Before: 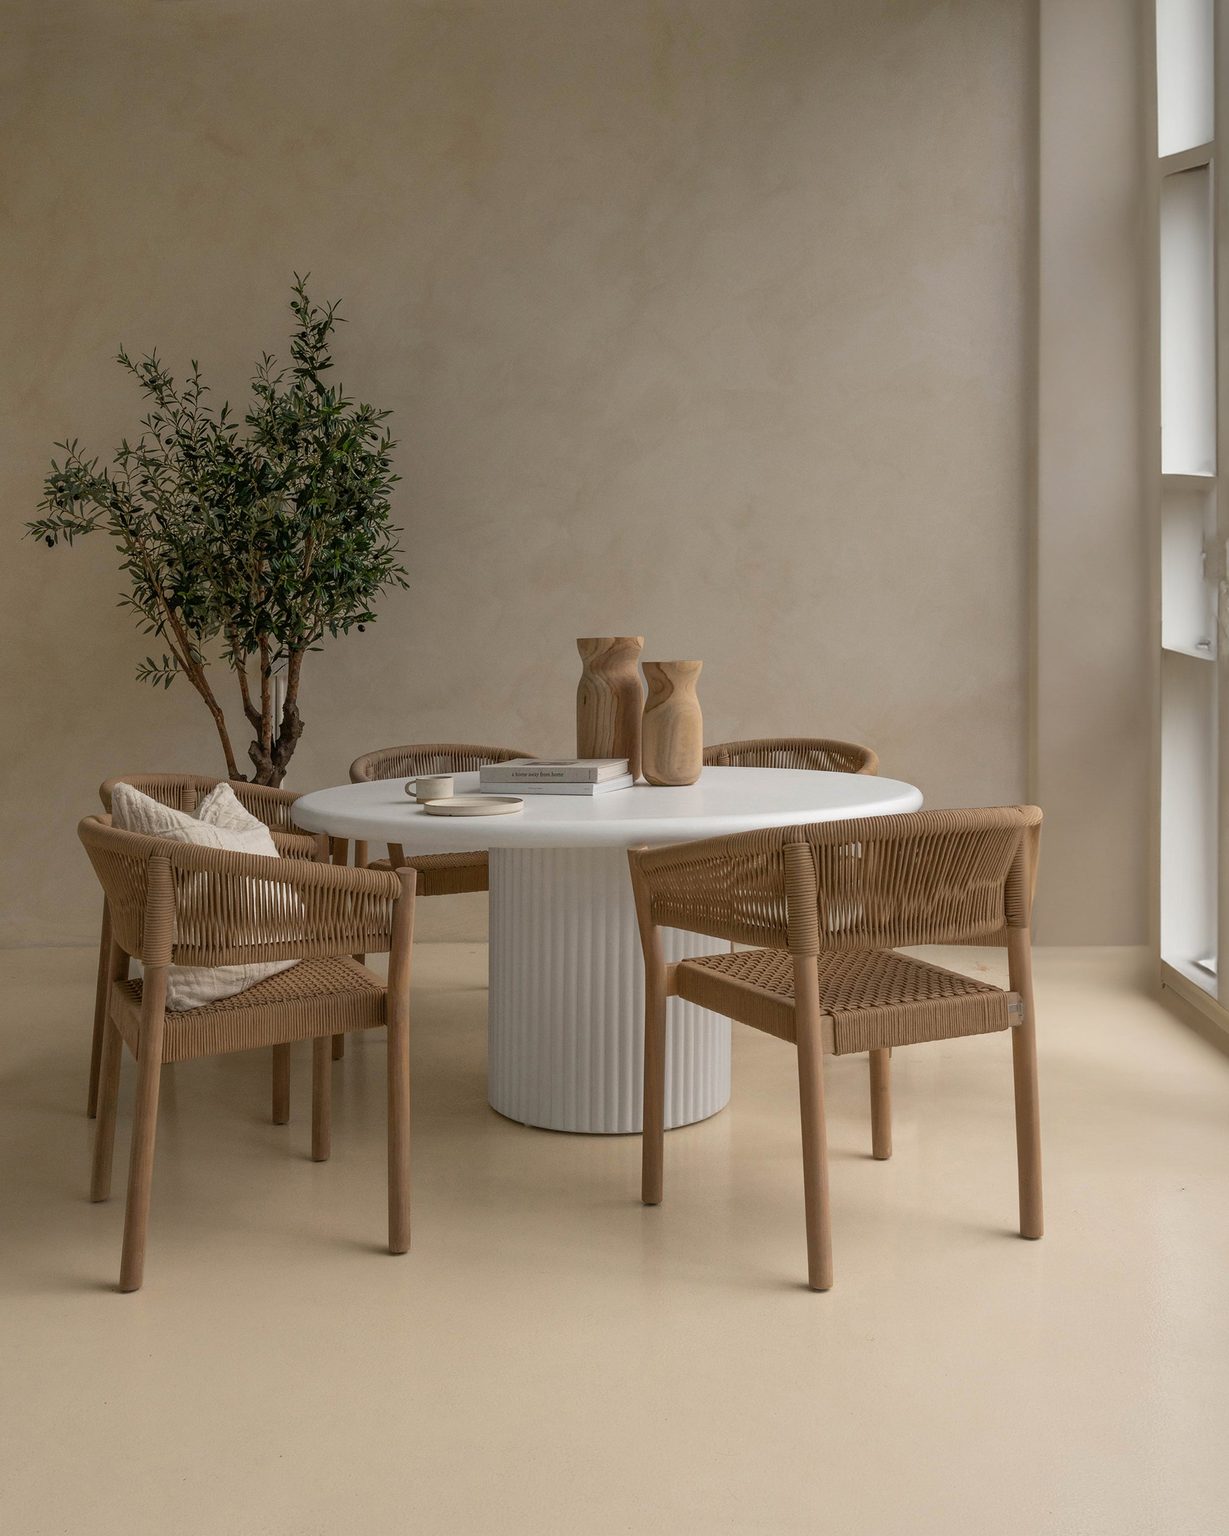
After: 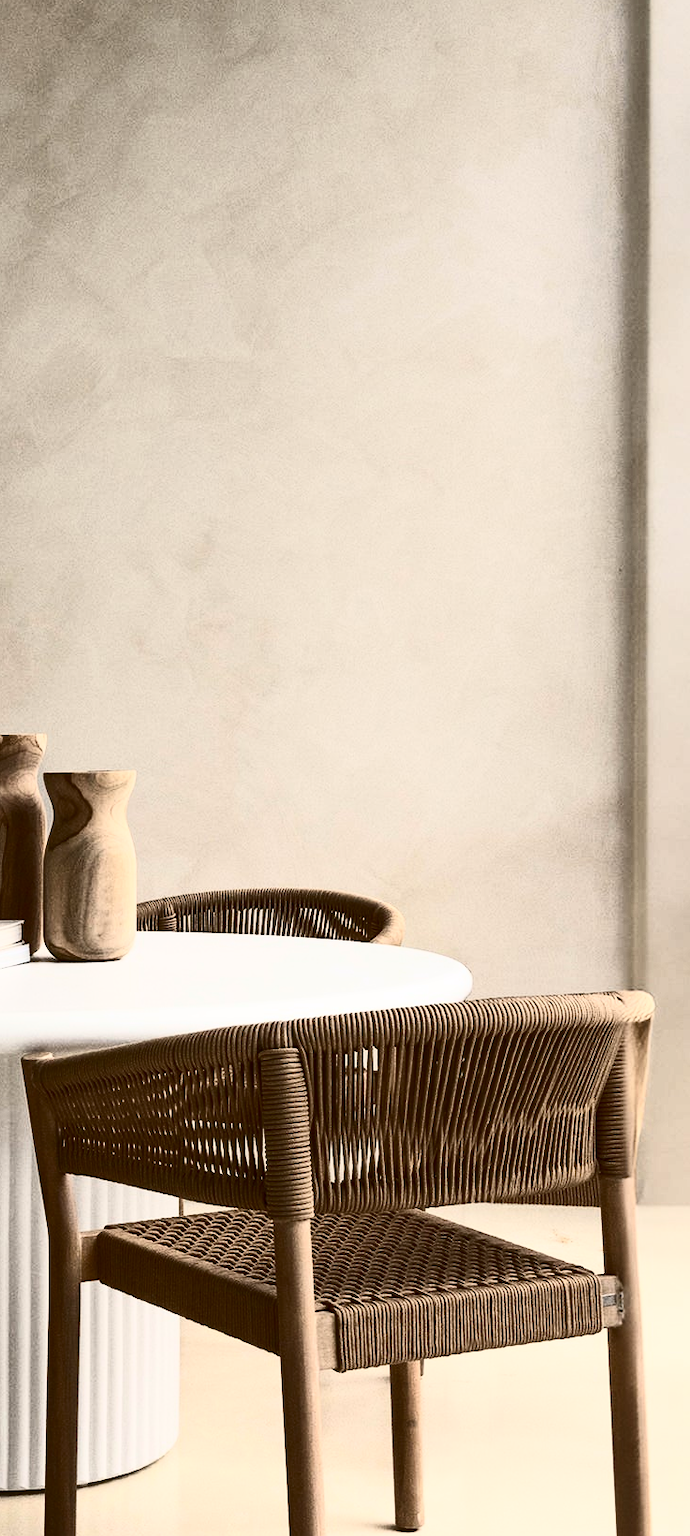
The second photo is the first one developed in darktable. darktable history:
crop and rotate: left 49.936%, top 10.094%, right 13.136%, bottom 24.256%
contrast brightness saturation: contrast 0.93, brightness 0.2
